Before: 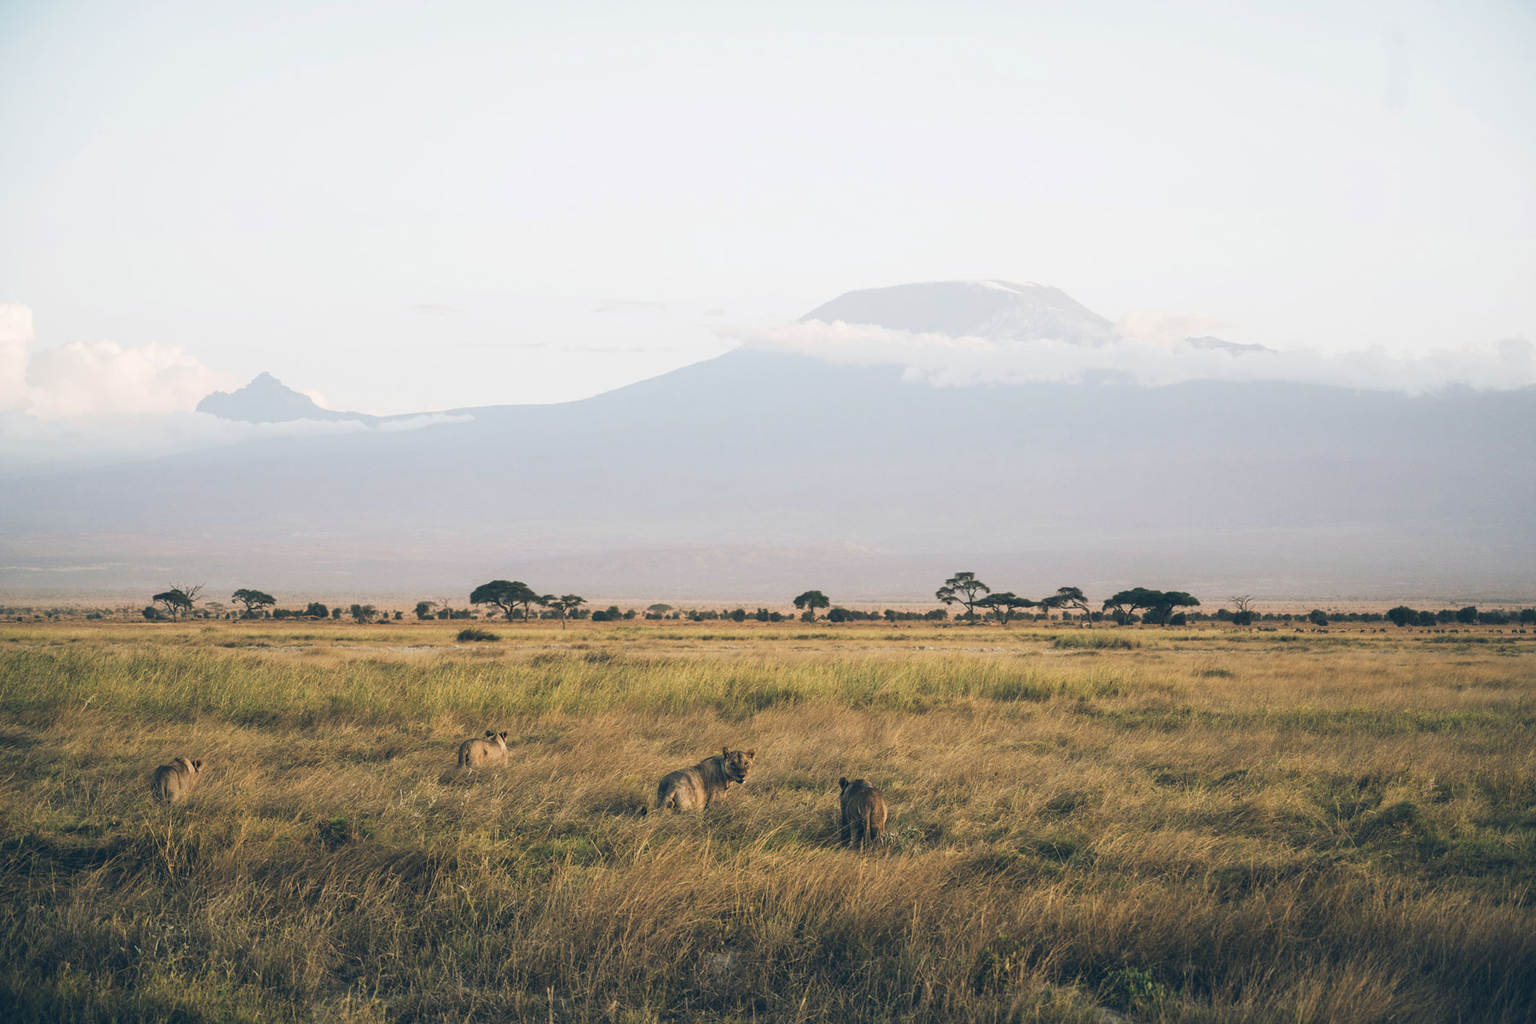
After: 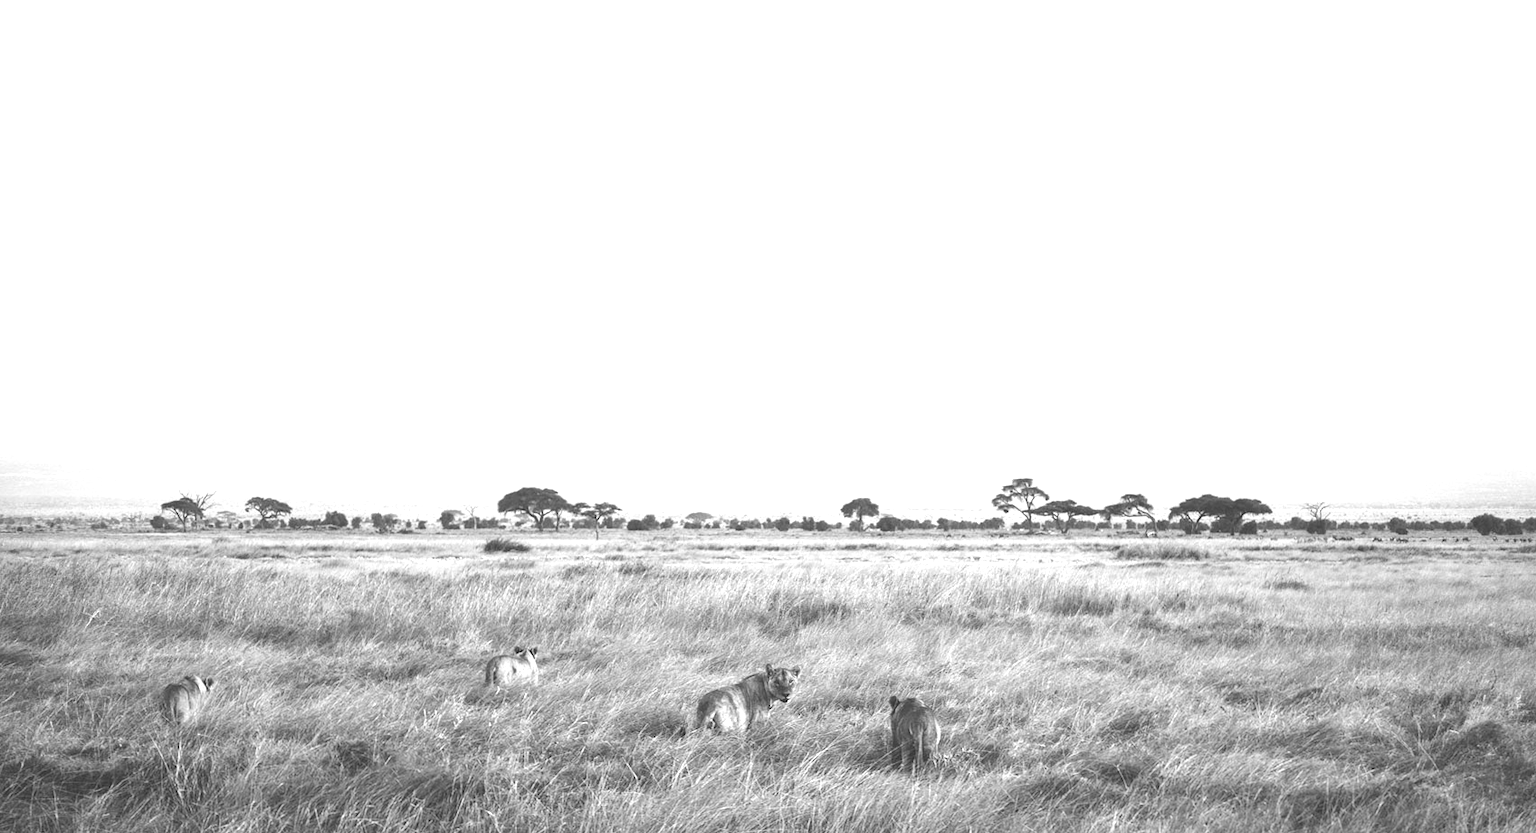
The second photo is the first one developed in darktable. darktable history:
color calibration: output gray [0.267, 0.423, 0.267, 0], illuminant same as pipeline (D50), adaptation XYZ, x 0.346, y 0.357, temperature 5019.73 K
exposure: black level correction 0, exposure 1.608 EV, compensate highlight preservation false
crop and rotate: angle 0.06°, top 11.795%, right 5.567%, bottom 11.284%
base curve: preserve colors none
